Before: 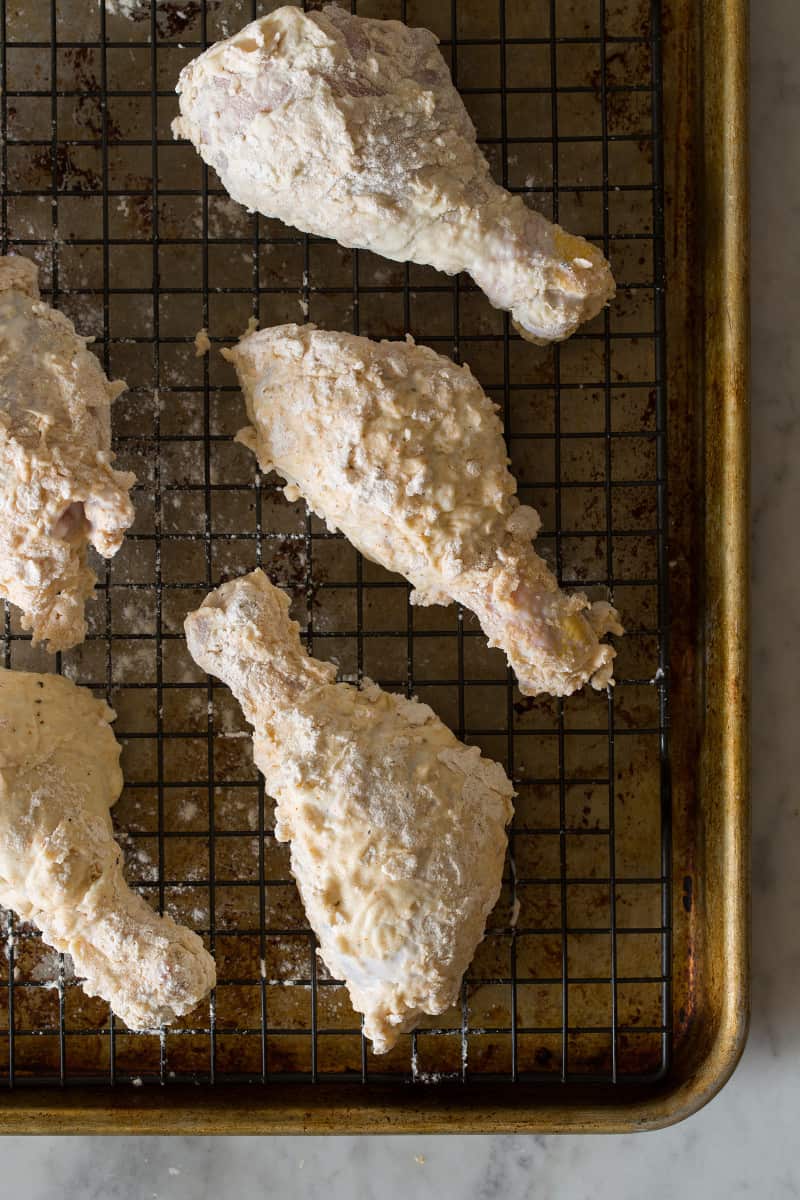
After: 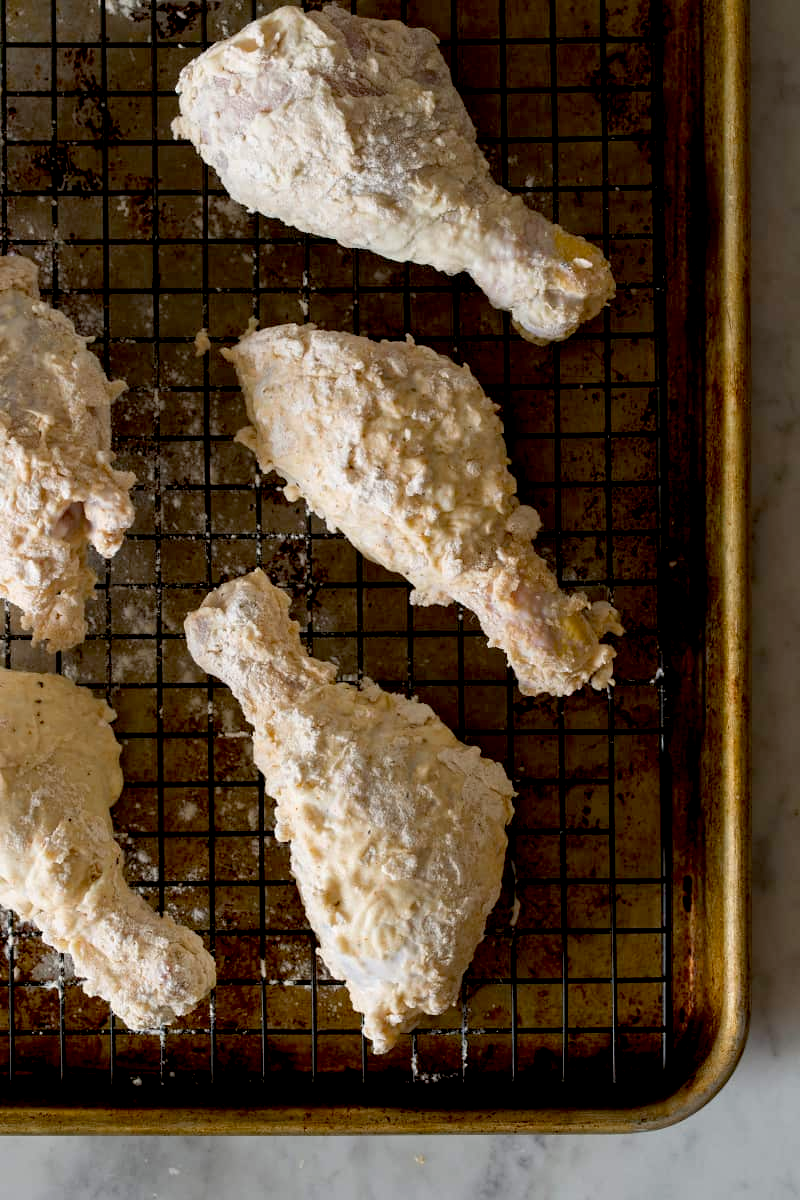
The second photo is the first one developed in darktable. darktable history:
exposure: black level correction 0.016, exposure -0.006 EV, compensate highlight preservation false
